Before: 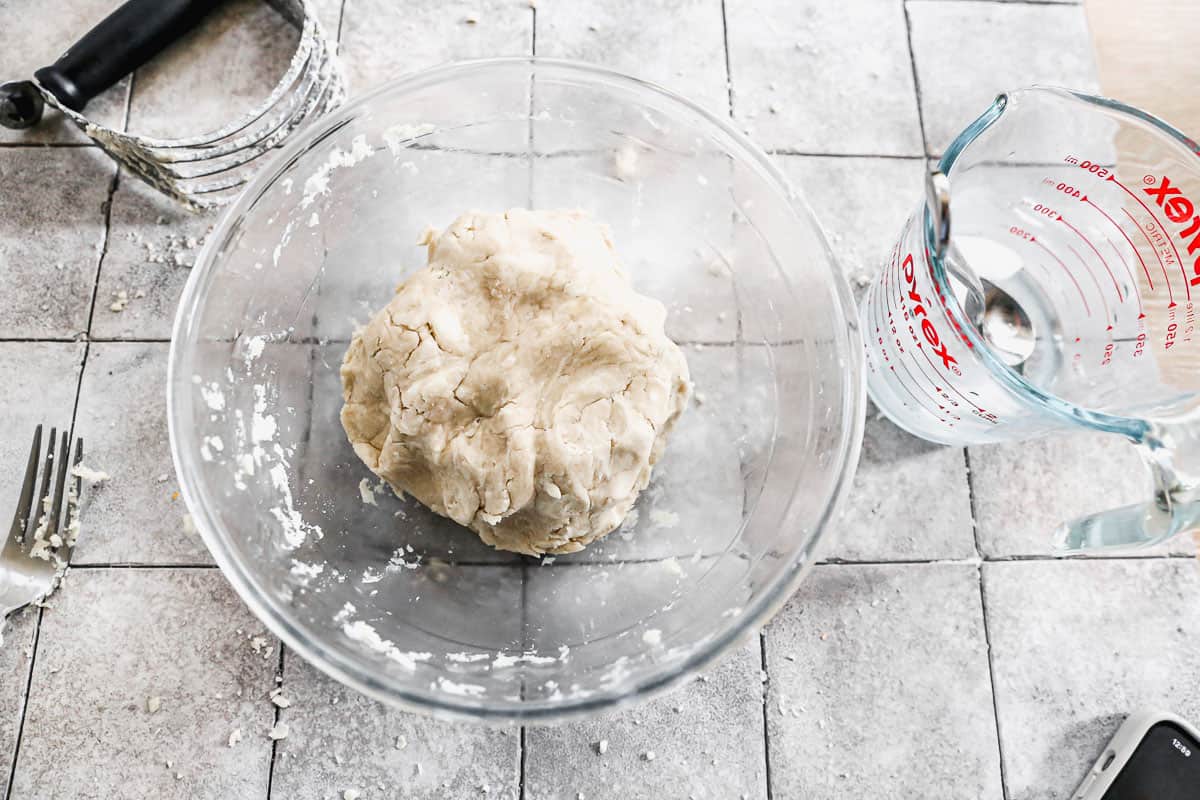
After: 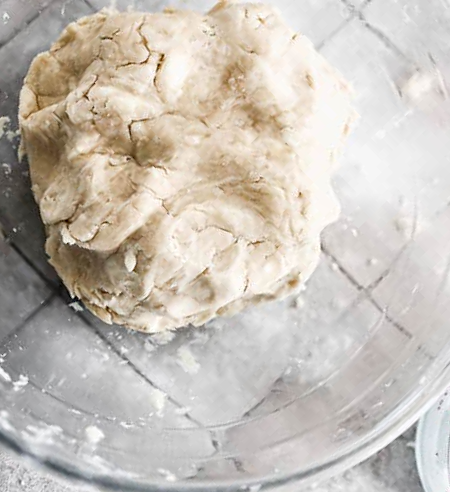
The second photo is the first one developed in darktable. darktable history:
local contrast: mode bilateral grid, contrast 20, coarseness 50, detail 119%, midtone range 0.2
crop and rotate: angle -45.97°, top 16.079%, right 0.846%, bottom 11.669%
tone equalizer: on, module defaults
